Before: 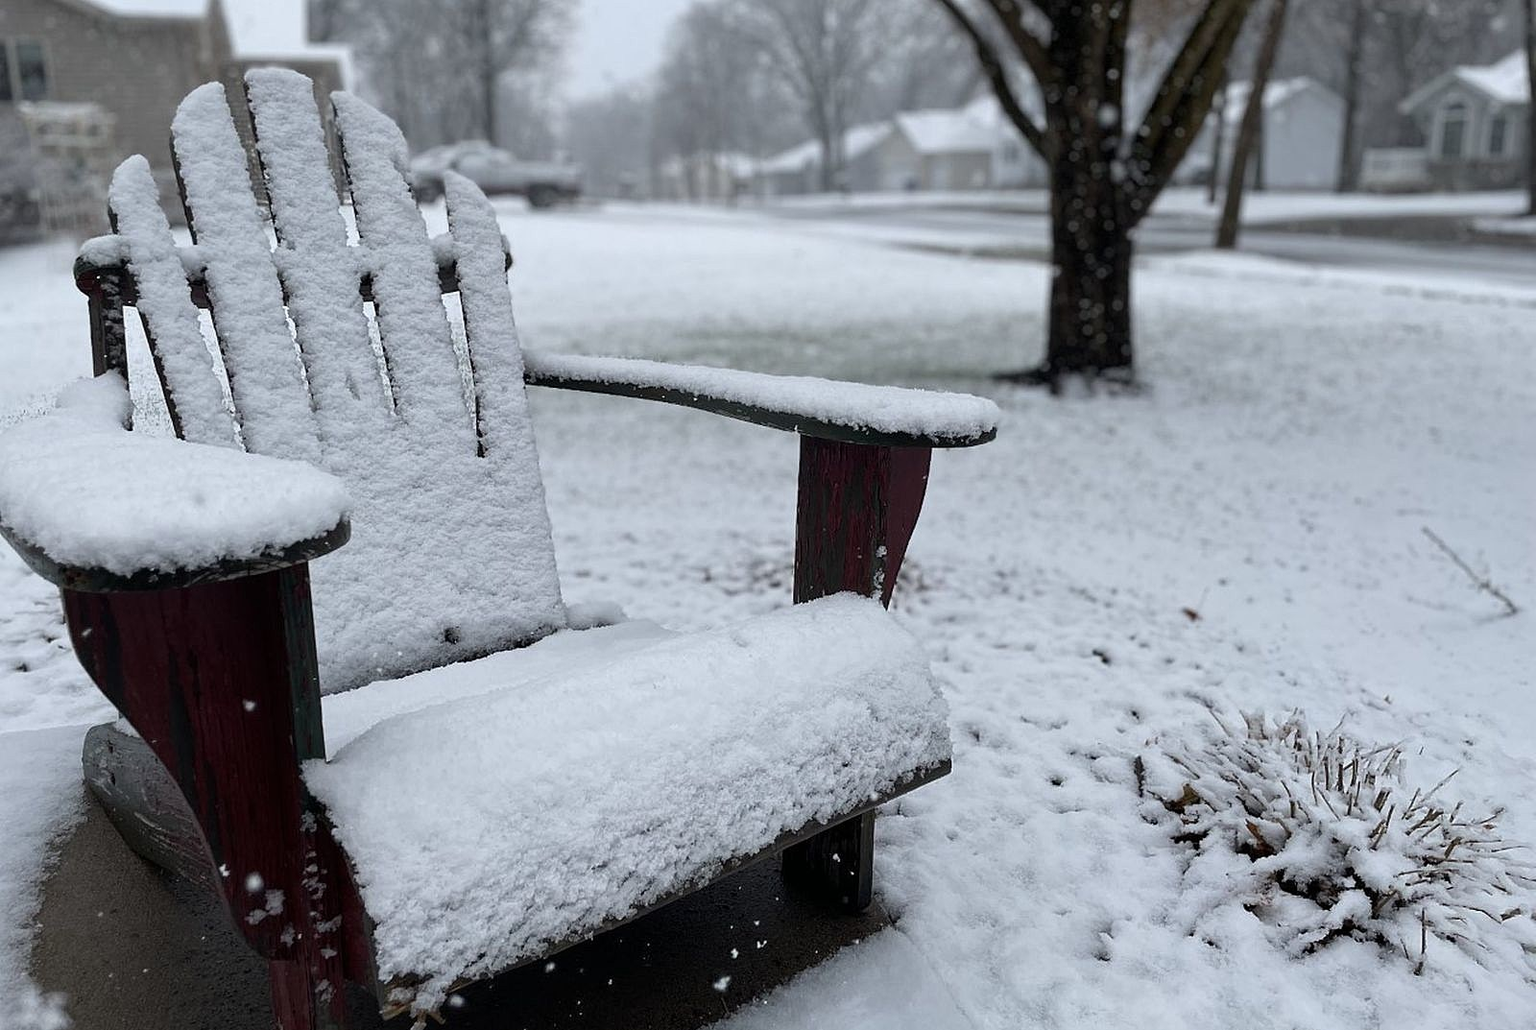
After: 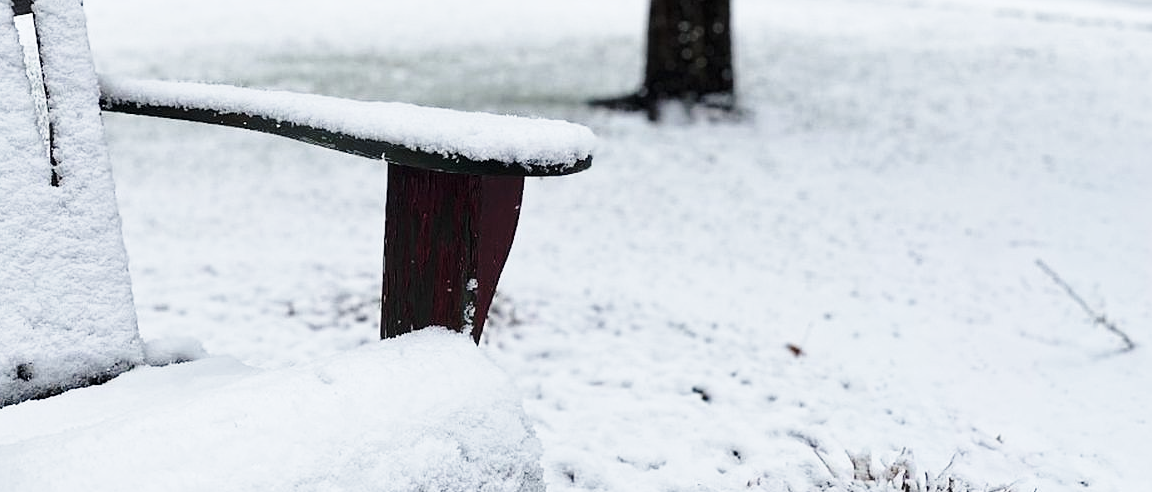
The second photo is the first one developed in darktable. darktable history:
exposure: compensate highlight preservation false
crop and rotate: left 27.938%, top 27.046%, bottom 27.046%
base curve: curves: ch0 [(0, 0) (0.028, 0.03) (0.121, 0.232) (0.46, 0.748) (0.859, 0.968) (1, 1)], preserve colors none
